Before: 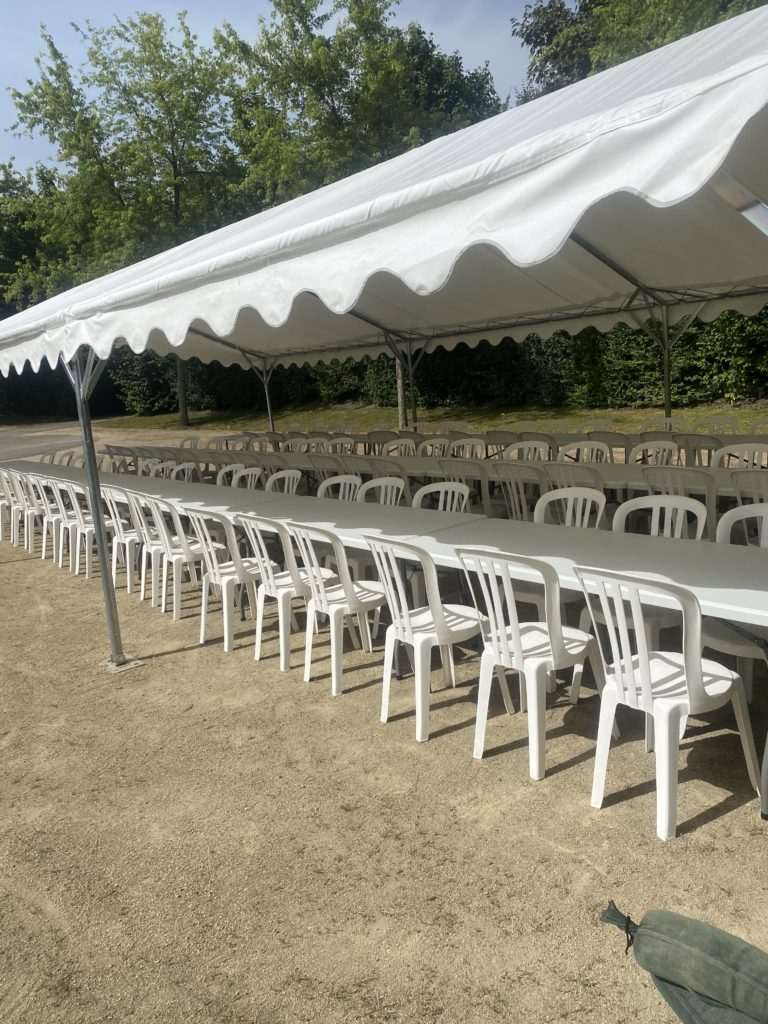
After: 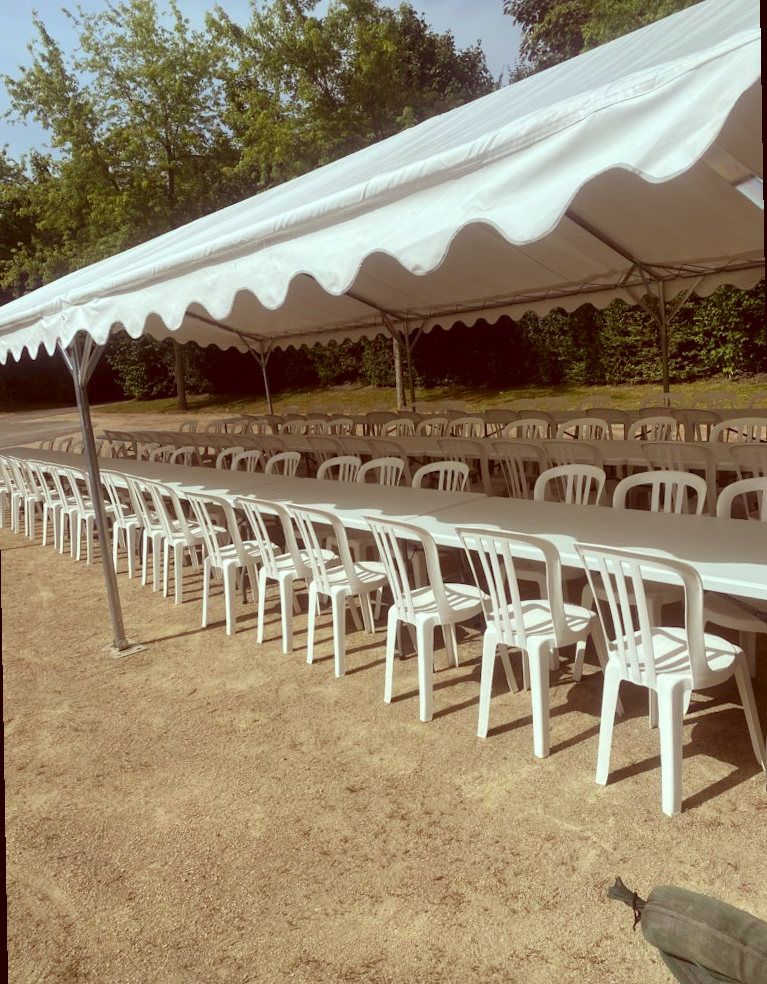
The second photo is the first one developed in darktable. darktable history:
exposure: exposure 0.014 EV, compensate highlight preservation false
color correction: highlights a* -7.23, highlights b* -0.161, shadows a* 20.08, shadows b* 11.73
rotate and perspective: rotation -1°, crop left 0.011, crop right 0.989, crop top 0.025, crop bottom 0.975
